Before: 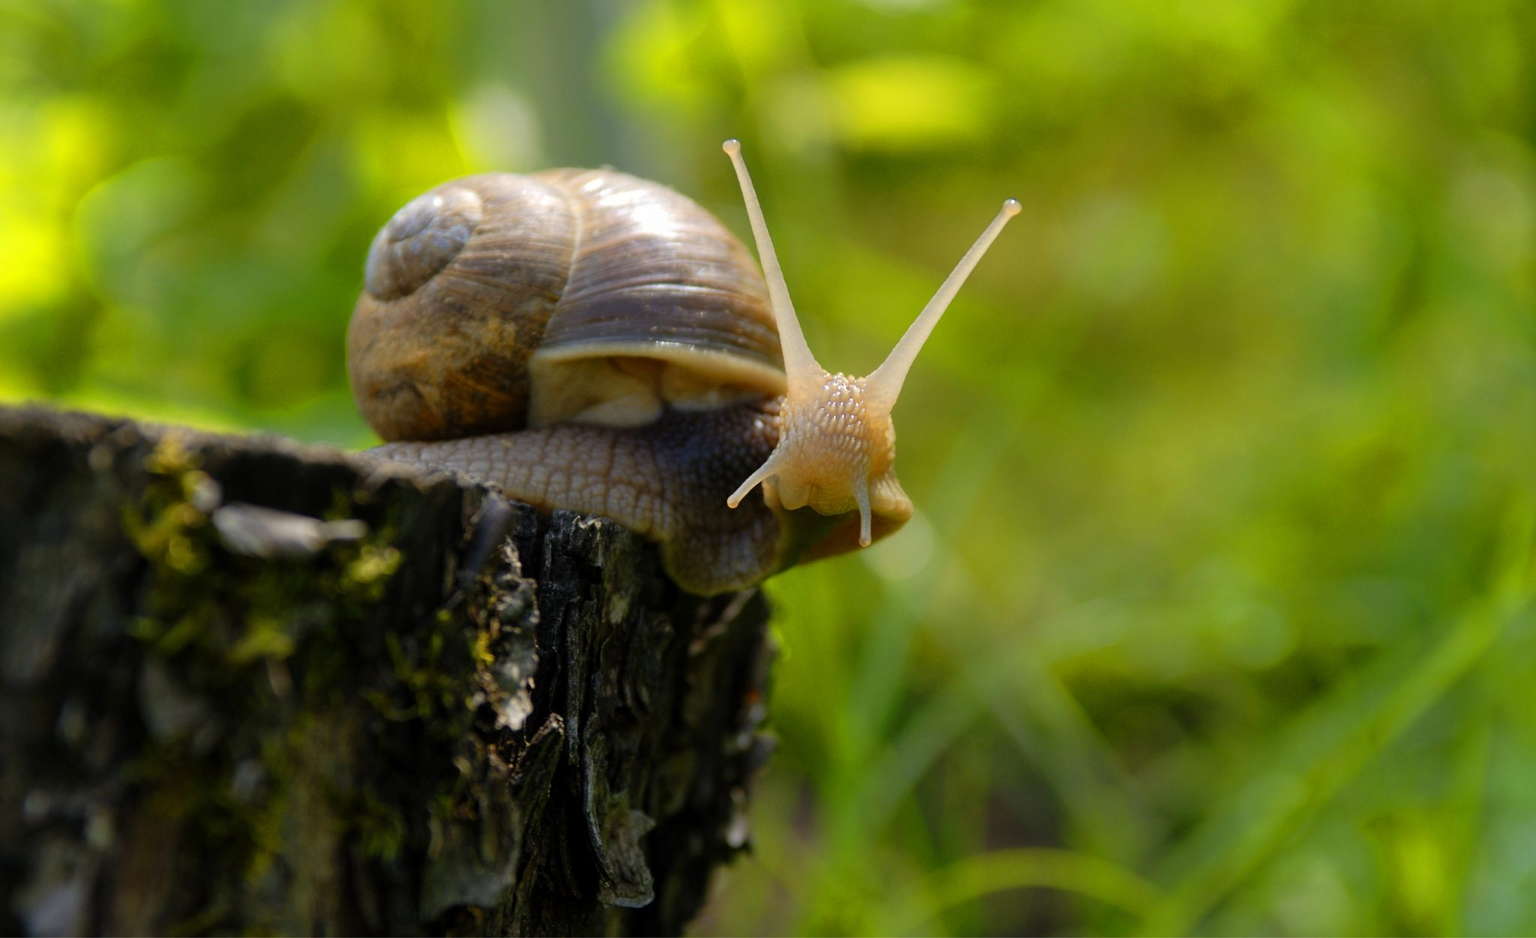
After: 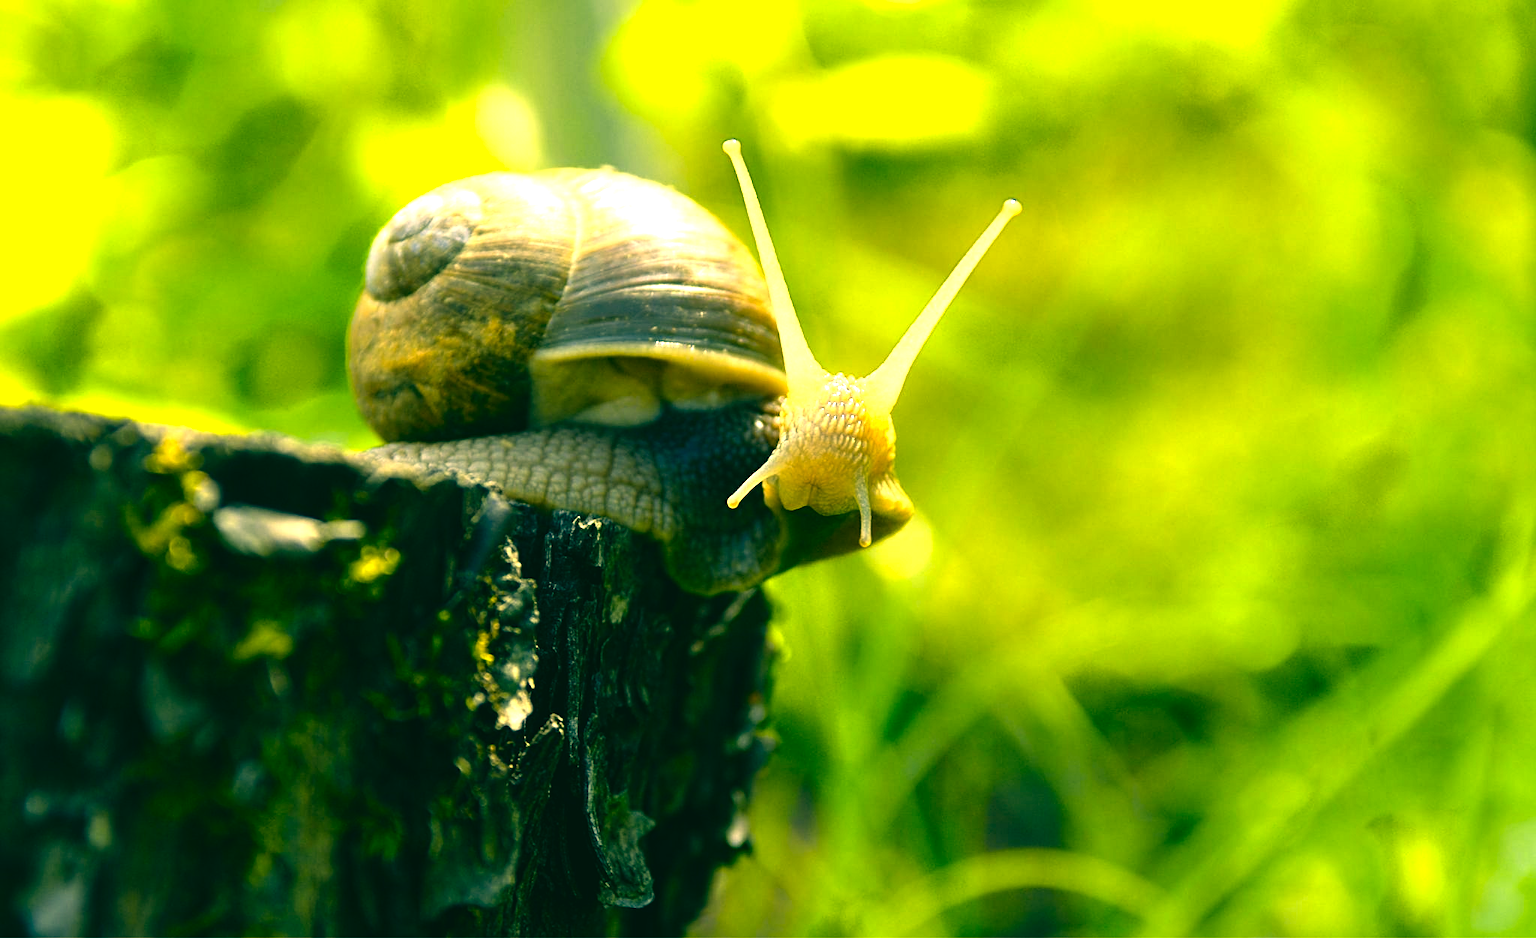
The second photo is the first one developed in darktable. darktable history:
sharpen: amount 0.481
color correction: highlights a* 1.88, highlights b* 34.16, shadows a* -37.17, shadows b* -5.93
exposure: black level correction 0, exposure 1.029 EV, compensate exposure bias true, compensate highlight preservation false
color balance rgb: power › luminance -3.566%, power › chroma 0.562%, power › hue 37.49°, perceptual saturation grading › global saturation 1.046%, perceptual saturation grading › highlights -2.604%, perceptual saturation grading › mid-tones 3.956%, perceptual saturation grading › shadows 8.199%, perceptual brilliance grading › global brilliance 14.217%, perceptual brilliance grading › shadows -34.771%
